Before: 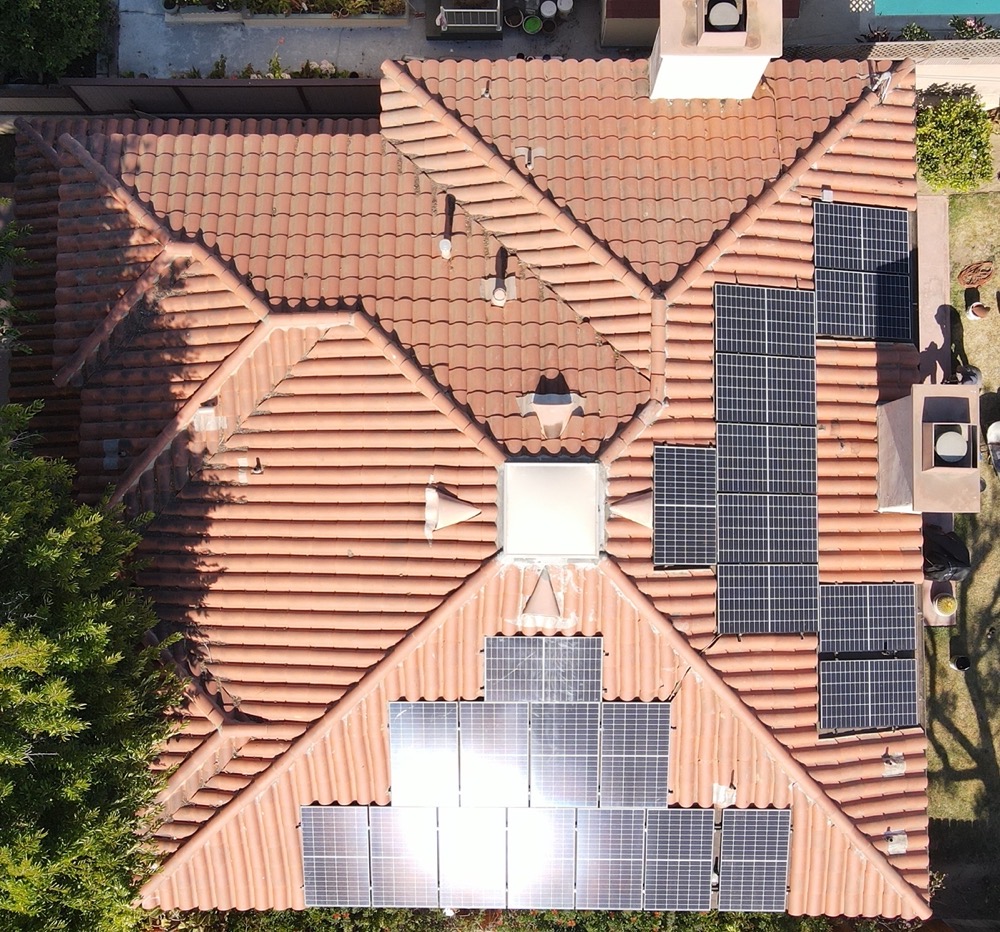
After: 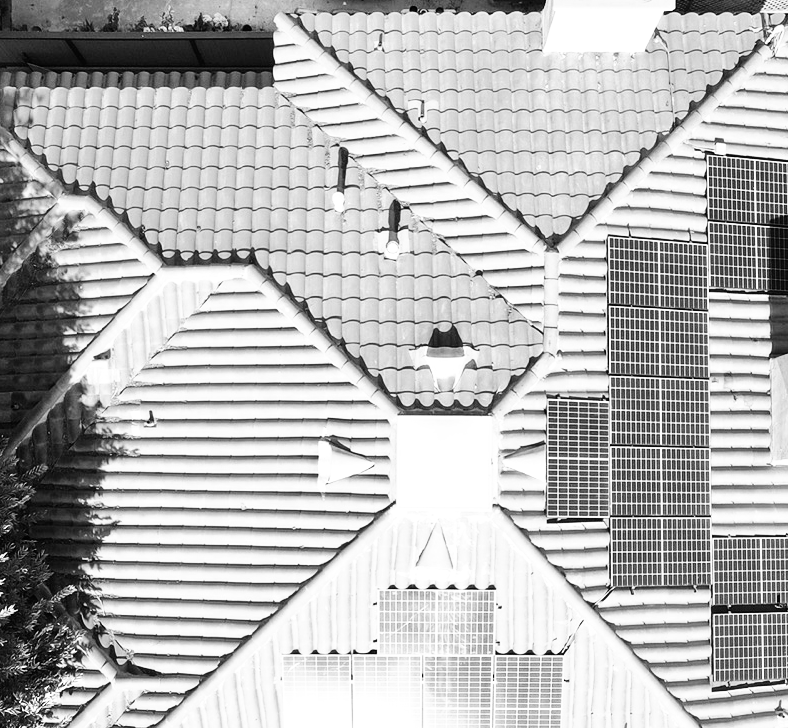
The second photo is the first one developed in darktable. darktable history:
color zones: curves: ch0 [(0.002, 0.593) (0.143, 0.417) (0.285, 0.541) (0.455, 0.289) (0.608, 0.327) (0.727, 0.283) (0.869, 0.571) (1, 0.603)]; ch1 [(0, 0) (0.143, 0) (0.286, 0) (0.429, 0) (0.571, 0) (0.714, 0) (0.857, 0)]
local contrast: mode bilateral grid, contrast 10, coarseness 25, detail 115%, midtone range 0.2
crop and rotate: left 10.77%, top 5.1%, right 10.41%, bottom 16.76%
base curve: curves: ch0 [(0, 0) (0.007, 0.004) (0.027, 0.03) (0.046, 0.07) (0.207, 0.54) (0.442, 0.872) (0.673, 0.972) (1, 1)], preserve colors none
